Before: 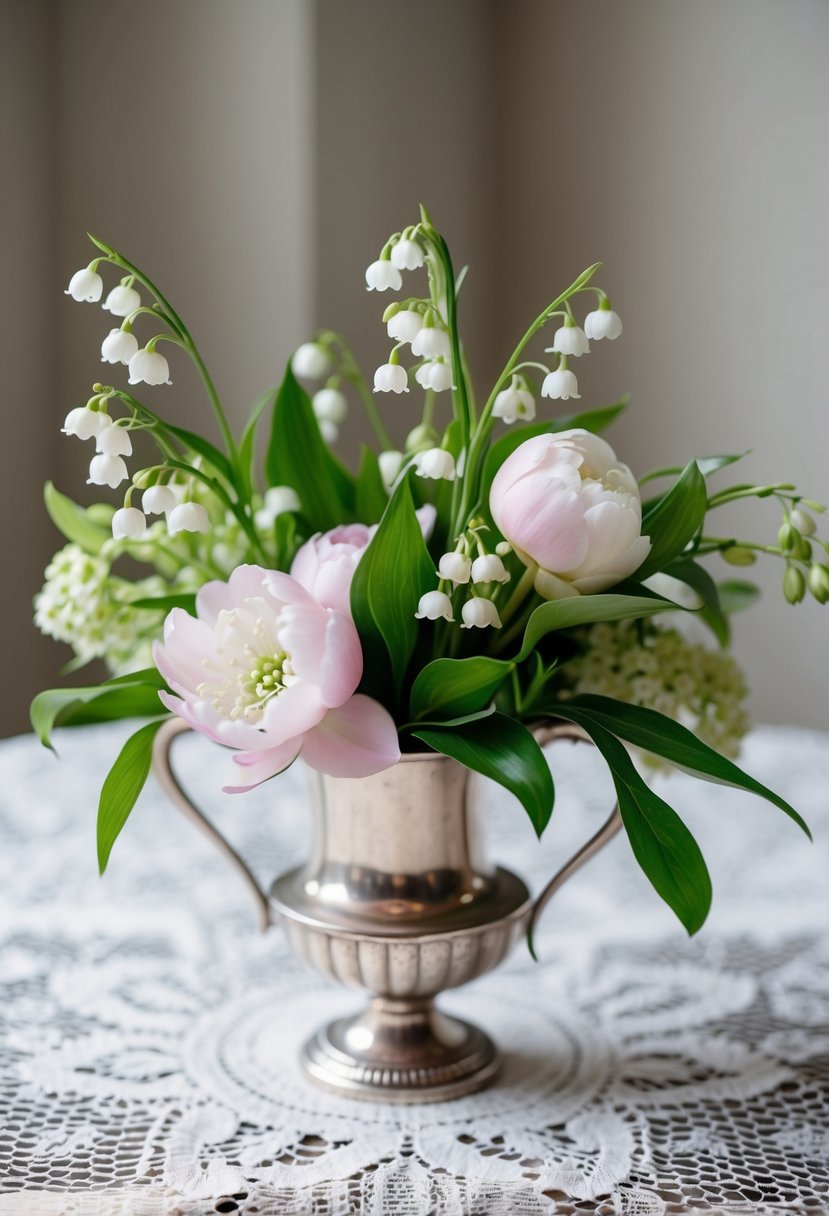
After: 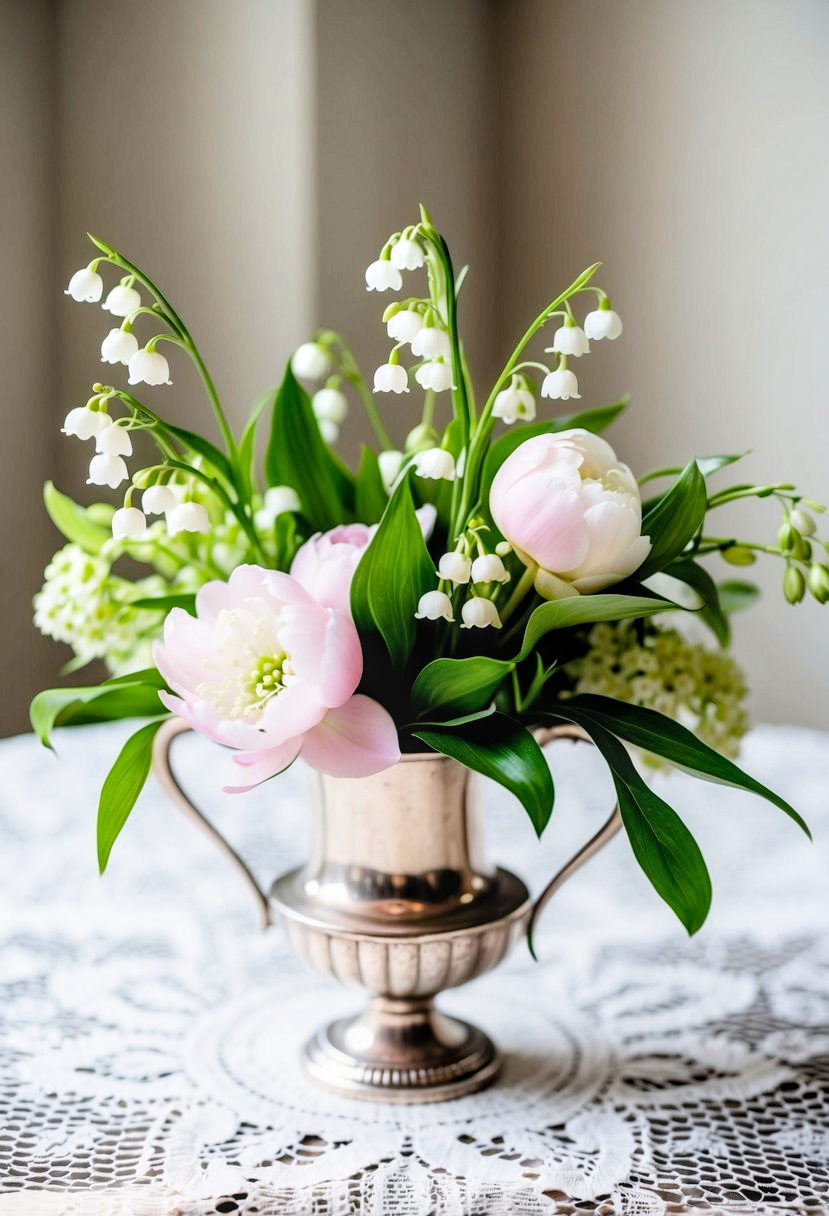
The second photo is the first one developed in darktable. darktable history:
color balance rgb: perceptual saturation grading › global saturation 20%, global vibrance 10%
filmic rgb: black relative exposure -5 EV, white relative exposure 3.5 EV, hardness 3.19, contrast 1.3
local contrast: on, module defaults
exposure "scene-referred default": black level correction 0, exposure 0.7 EV, compensate exposure bias true, compensate highlight preservation false
